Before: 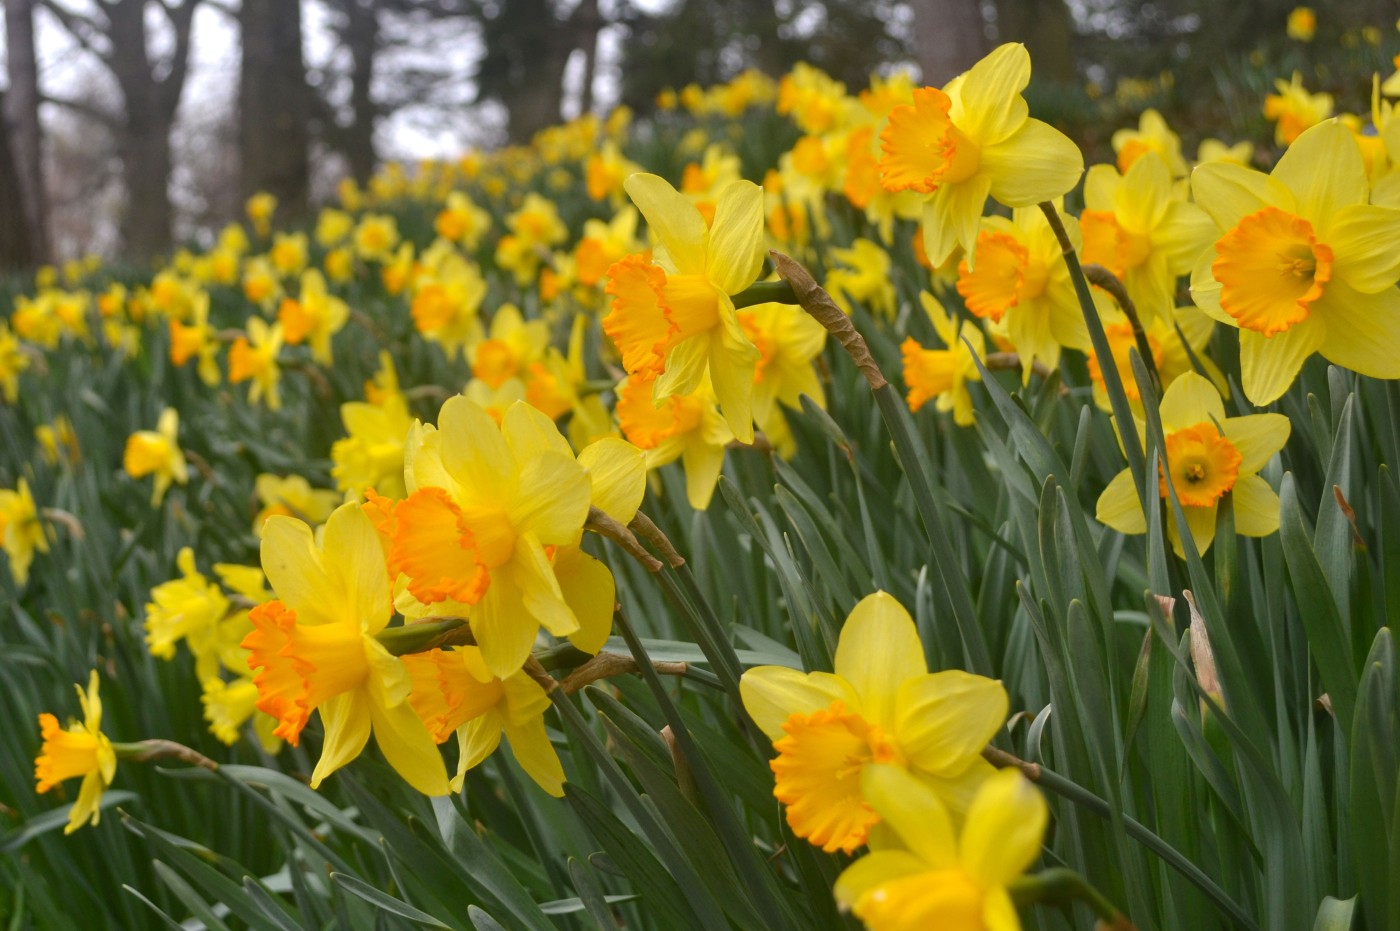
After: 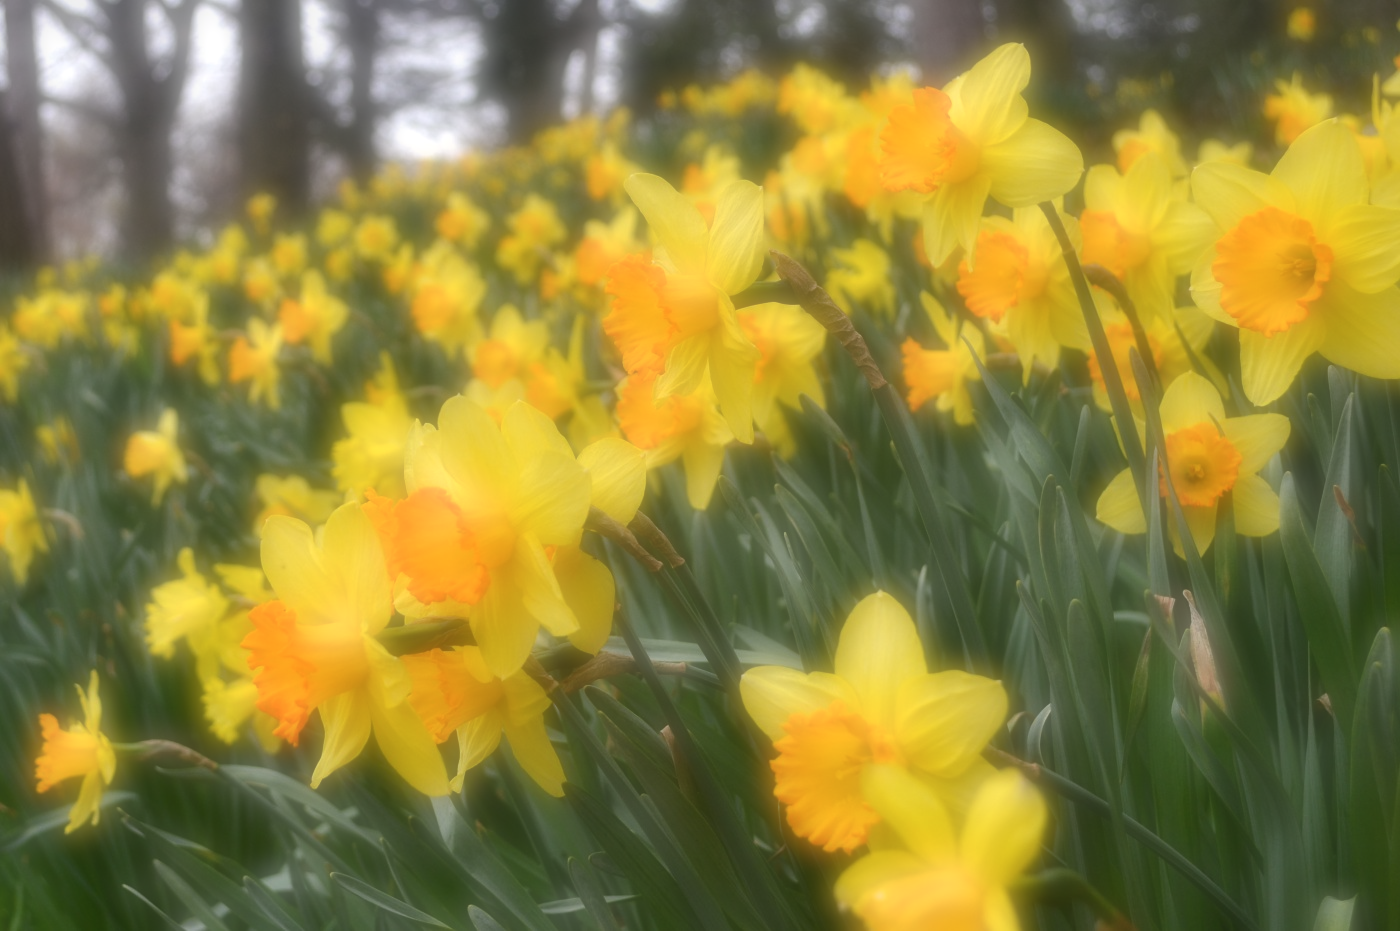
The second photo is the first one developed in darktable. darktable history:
exposure: exposure 0.178 EV, compensate exposure bias true, compensate highlight preservation false
soften: on, module defaults
contrast brightness saturation: saturation -0.05
